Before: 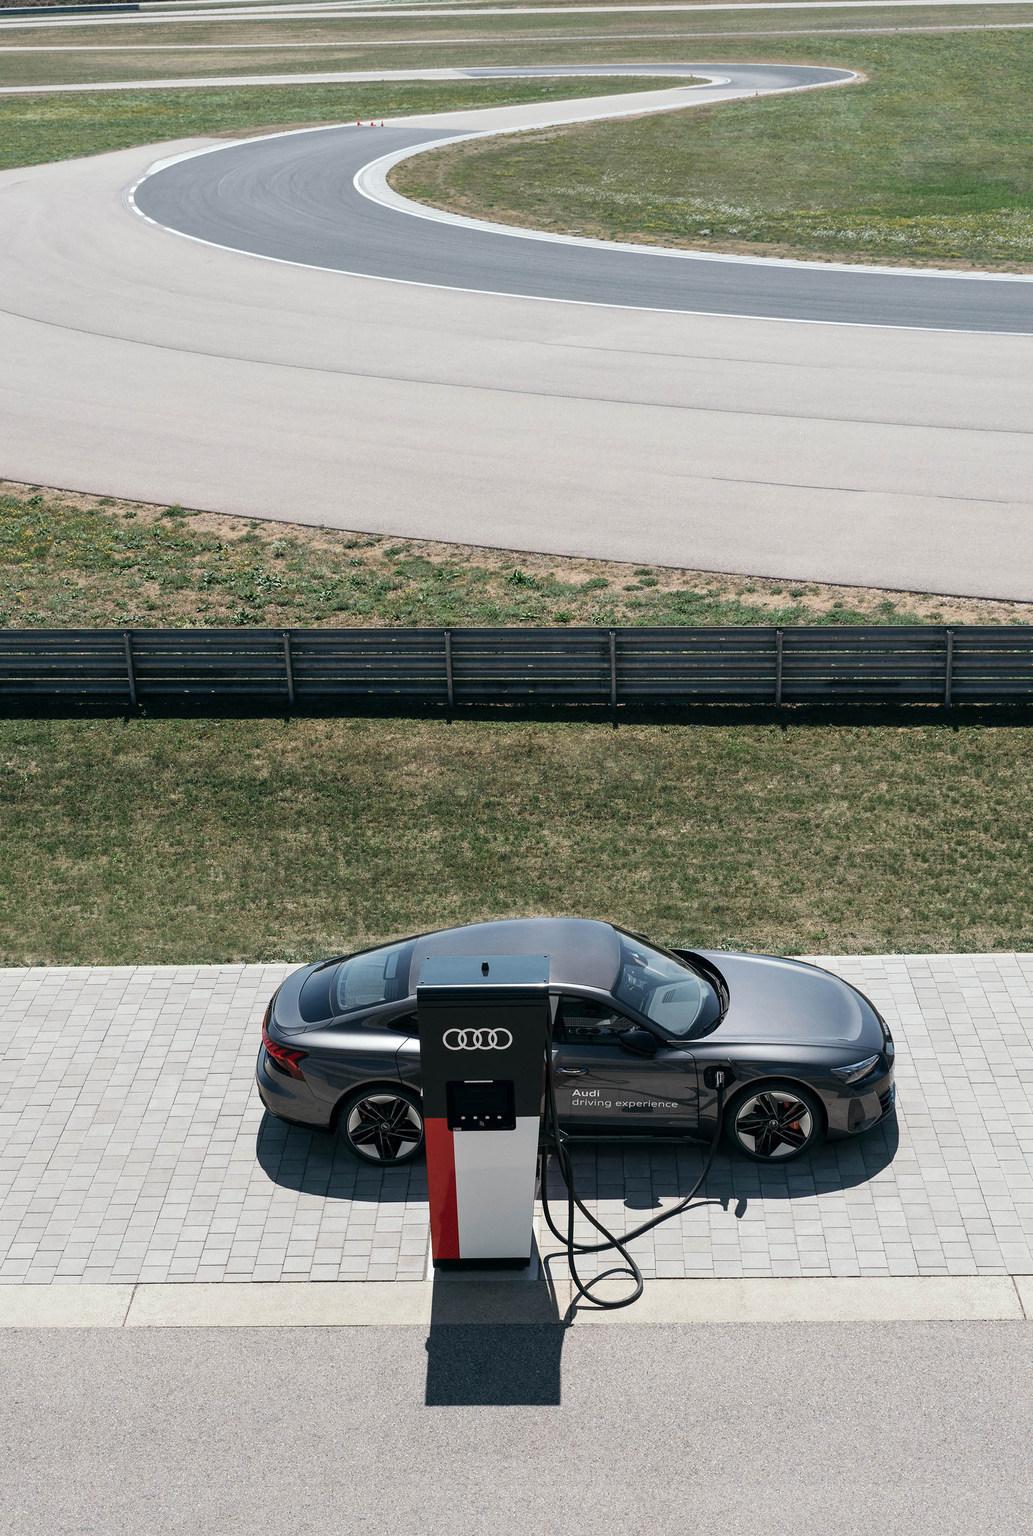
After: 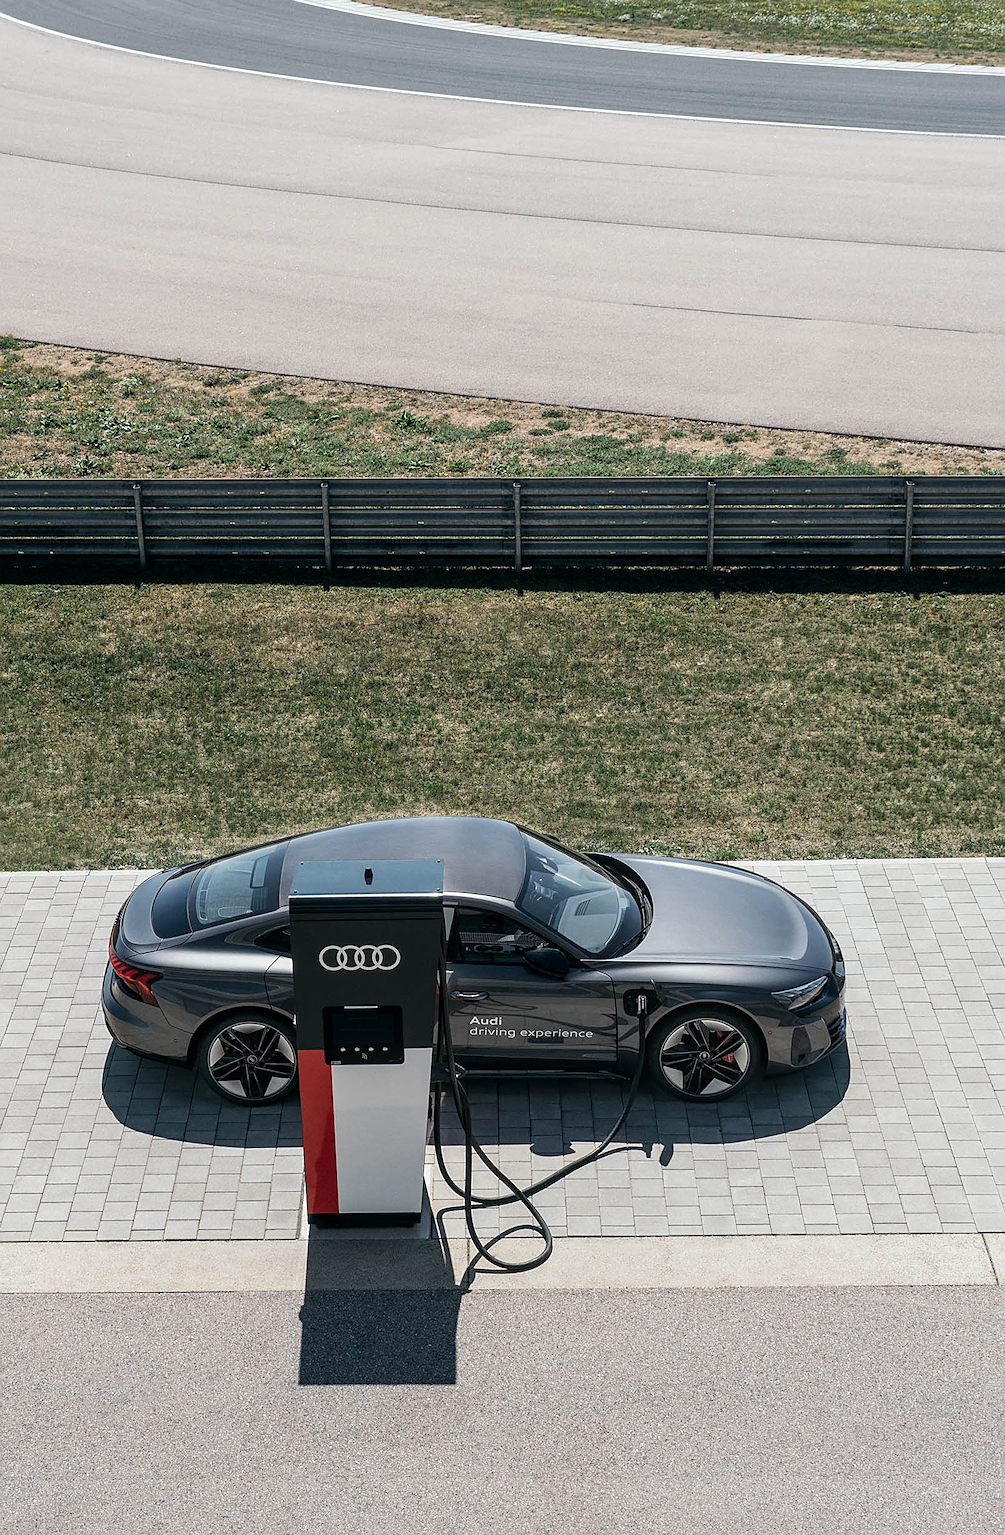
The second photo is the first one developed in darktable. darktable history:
local contrast: on, module defaults
sharpen: on, module defaults
crop: left 16.363%, top 14.159%
